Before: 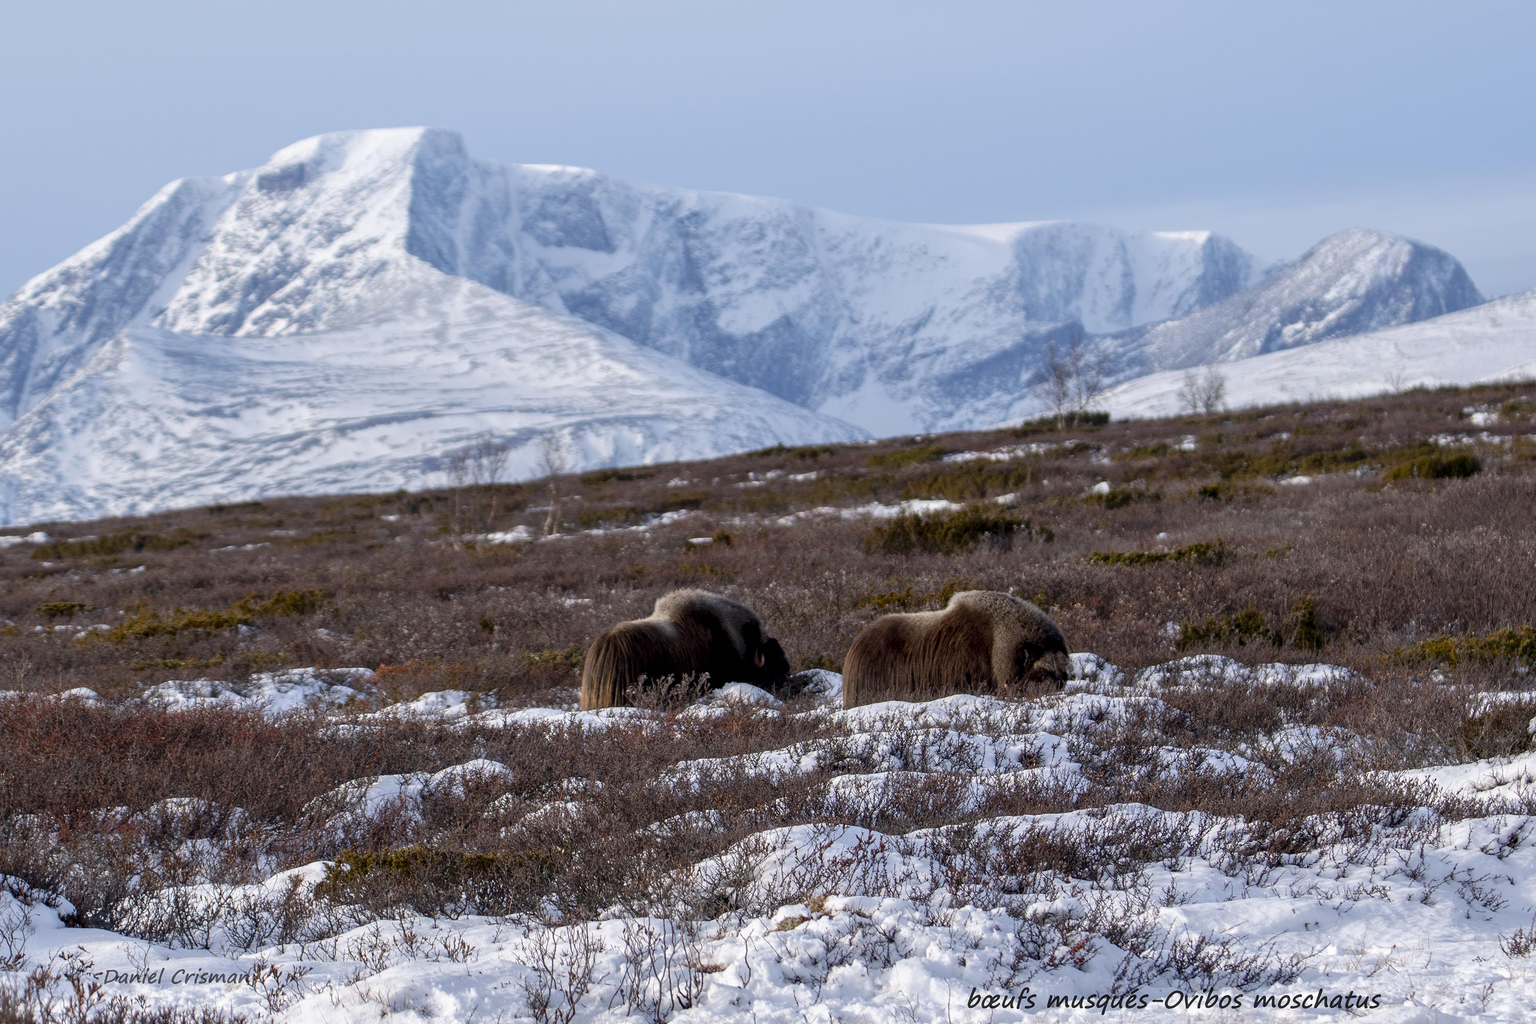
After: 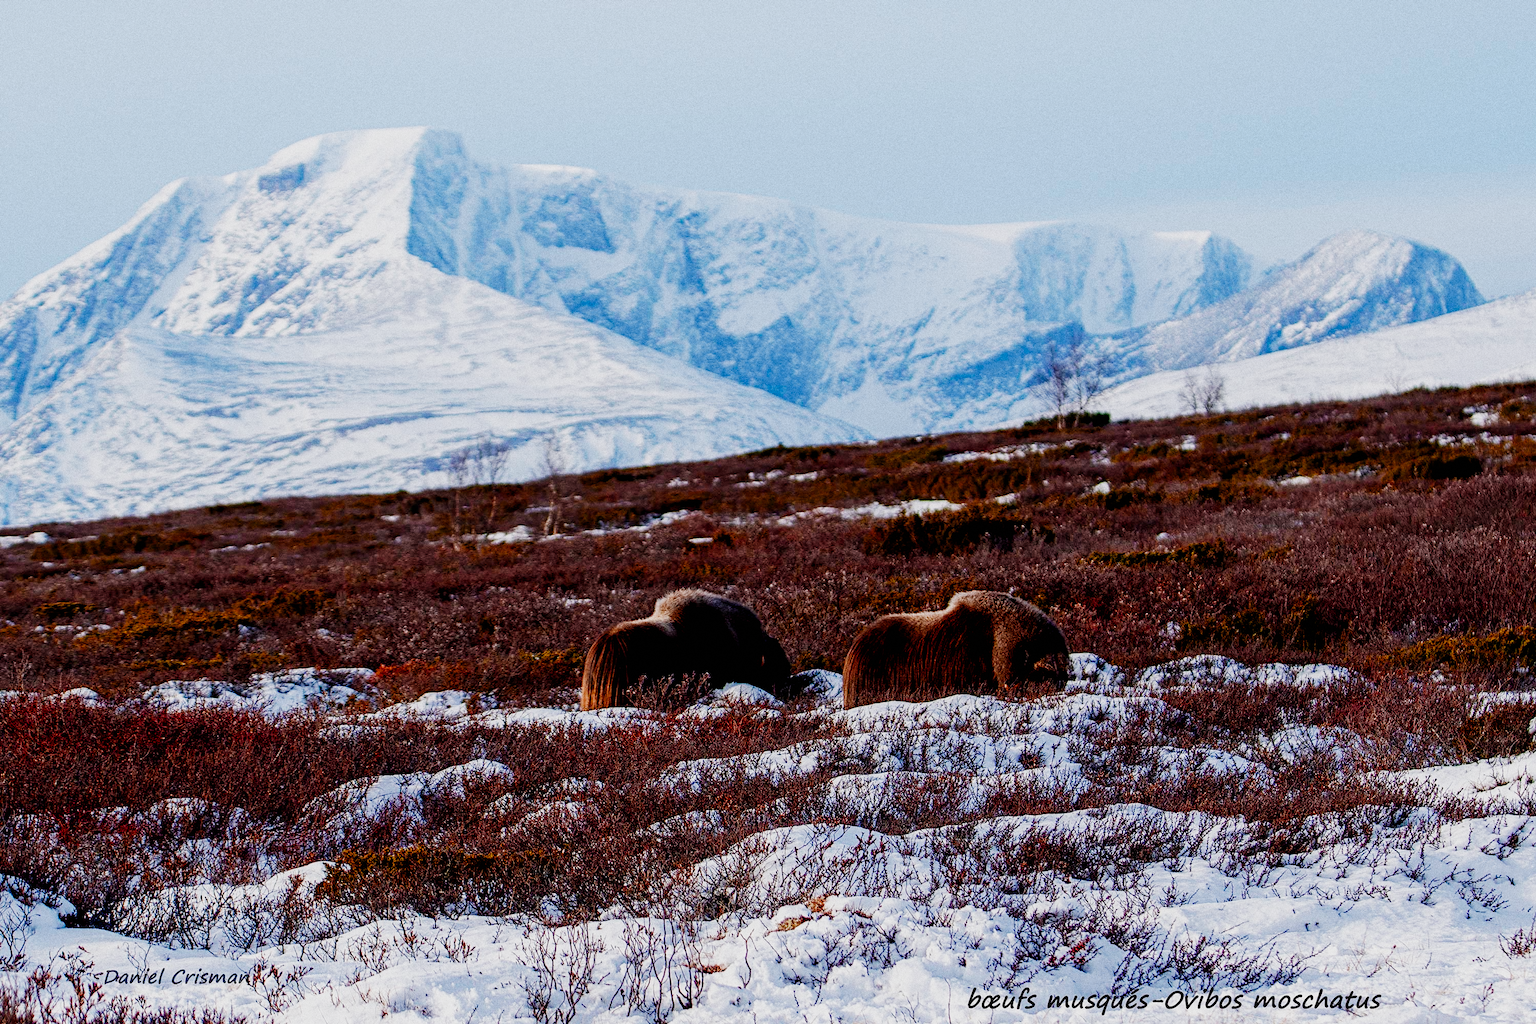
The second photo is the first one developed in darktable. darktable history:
contrast equalizer: y [[0.439, 0.44, 0.442, 0.457, 0.493, 0.498], [0.5 ×6], [0.5 ×6], [0 ×6], [0 ×6]], mix 0.59
color balance rgb: shadows lift › luminance -9.41%, highlights gain › luminance 17.6%, global offset › luminance -1.45%, perceptual saturation grading › highlights -17.77%, perceptual saturation grading › mid-tones 33.1%, perceptual saturation grading › shadows 50.52%, global vibrance 24.22%
color equalizer "oranges": saturation › orange 1.04, hue › orange -8.78, brightness › orange 1.17
color equalizer "blues": saturation › blue 1.25, hue › blue -12.68, brightness › blue 0.793, node placement 6°
diffuse or sharpen "sharpen demosaicing: AA filter": edge sensitivity 1, 1st order anisotropy 100%, 2nd order anisotropy 100%, 3rd order anisotropy 100%, 4th order anisotropy 100%, 1st order speed -25%, 2nd order speed -25%, 3rd order speed -25%, 4th order speed -25%
diffuse or sharpen "diffusion": radius span 77, 1st order speed 50%, 2nd order speed 50%, 3rd order speed 50%, 4th order speed 50% | blend: blend mode normal, opacity 25%; mask: uniform (no mask)
grain "silver grain": coarseness 0.09 ISO, strength 40%
sigmoid: contrast 1.81, skew -0.21, preserve hue 0%, red attenuation 0.1, red rotation 0.035, green attenuation 0.1, green rotation -0.017, blue attenuation 0.15, blue rotation -0.052, base primaries Rec2020
